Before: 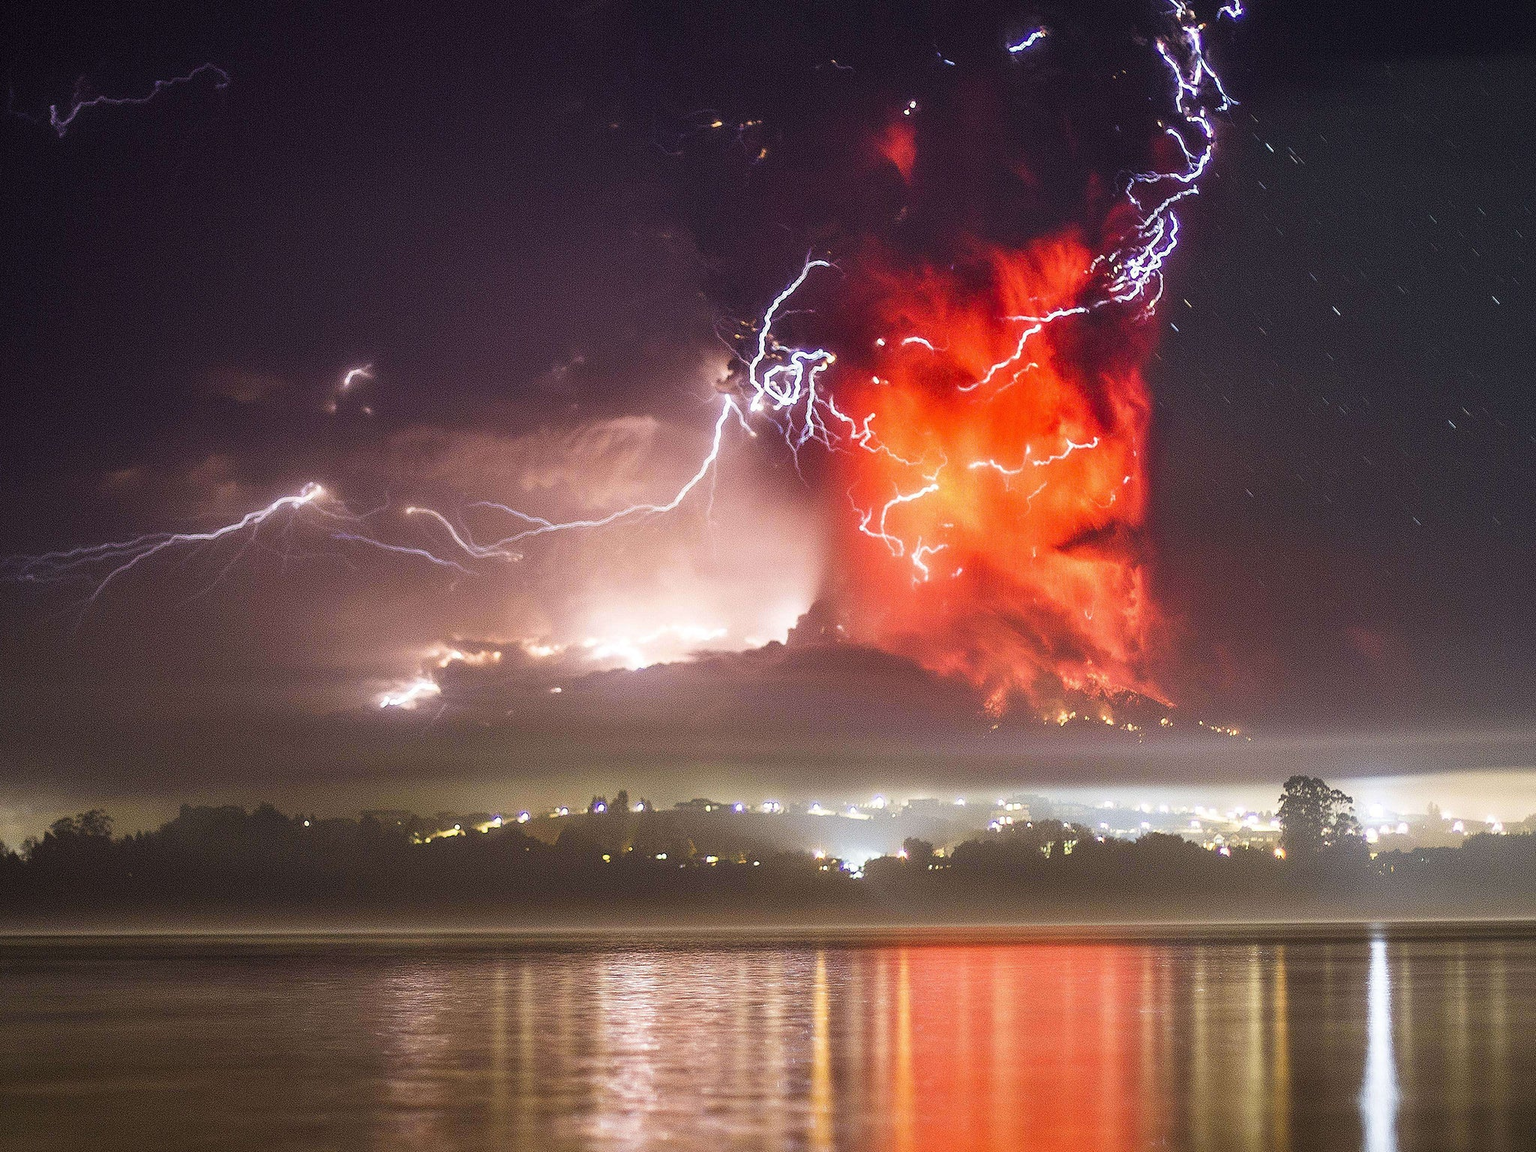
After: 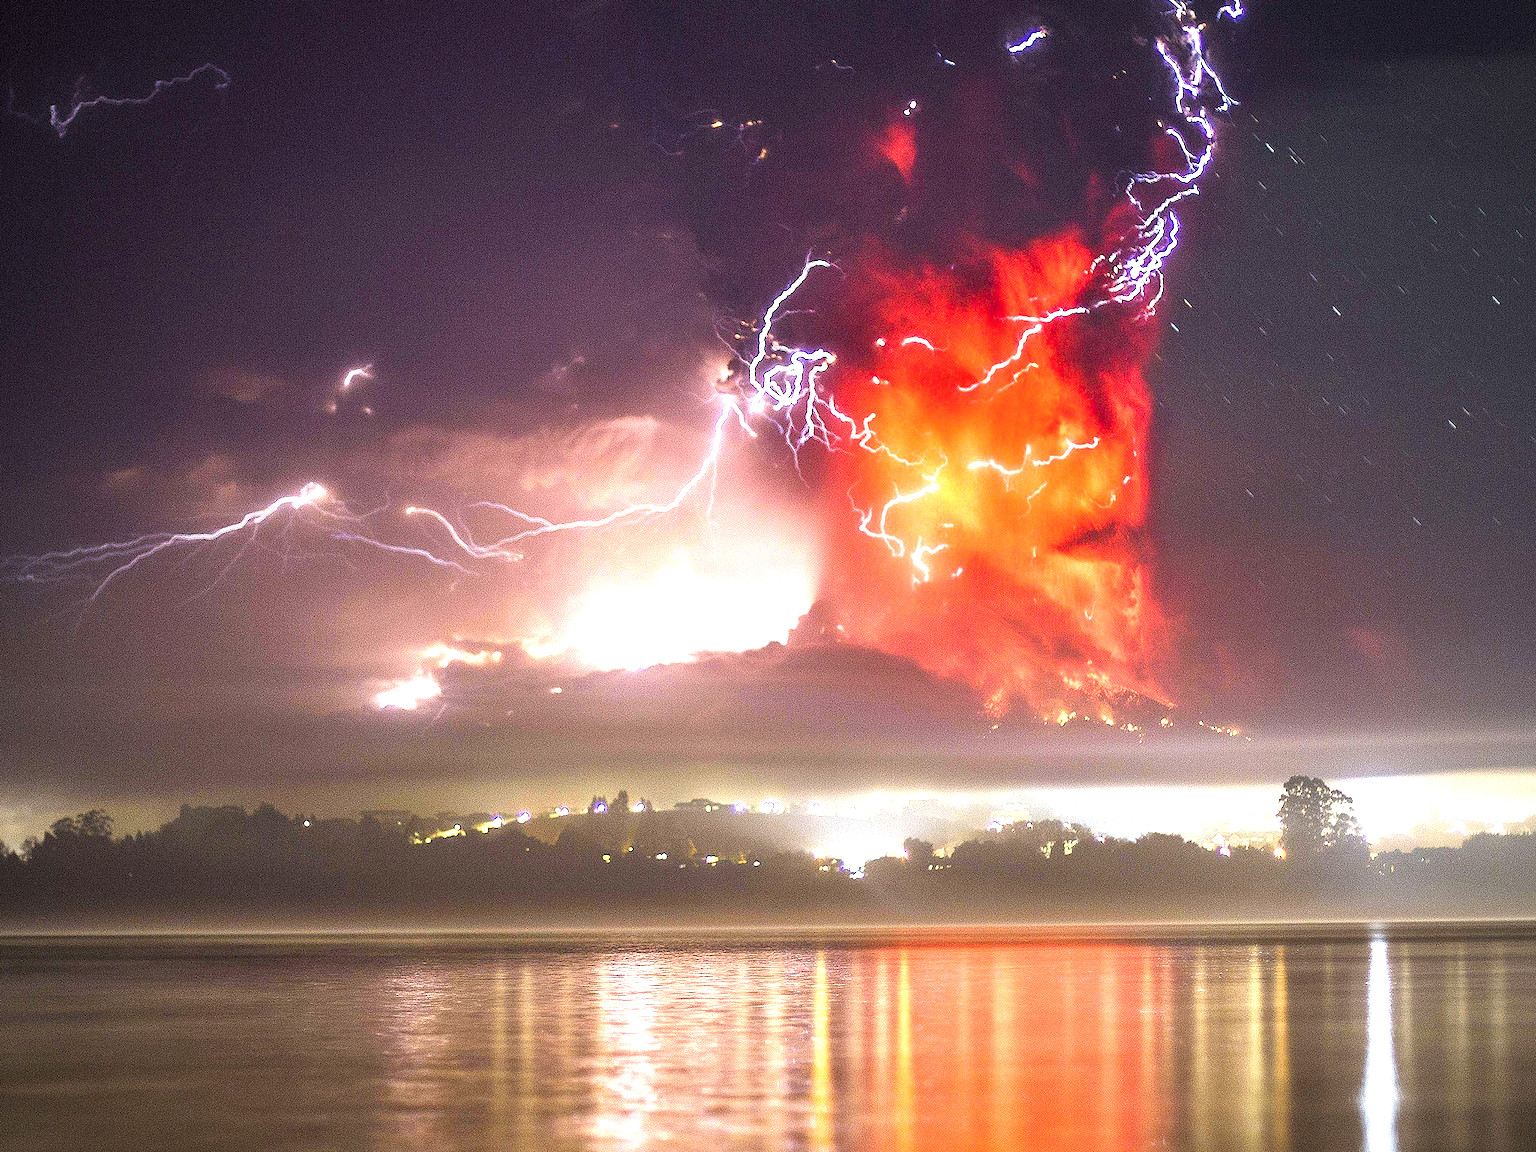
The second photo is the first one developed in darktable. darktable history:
vignetting: fall-off radius 92.78%
exposure: black level correction 0.001, exposure 1.046 EV, compensate highlight preservation false
color balance rgb: perceptual saturation grading › global saturation 0.629%, global vibrance 20%
